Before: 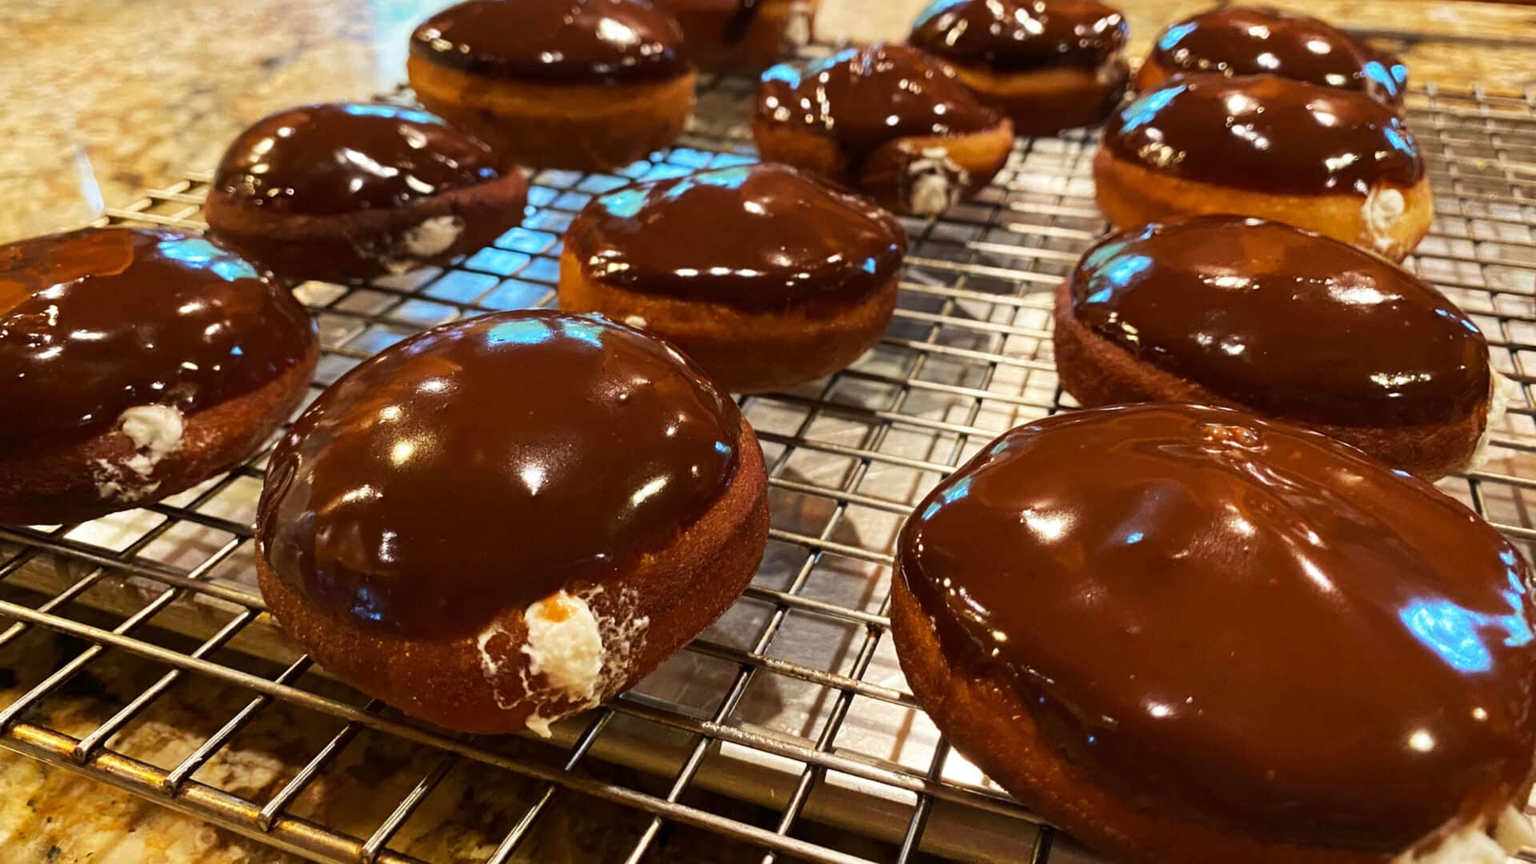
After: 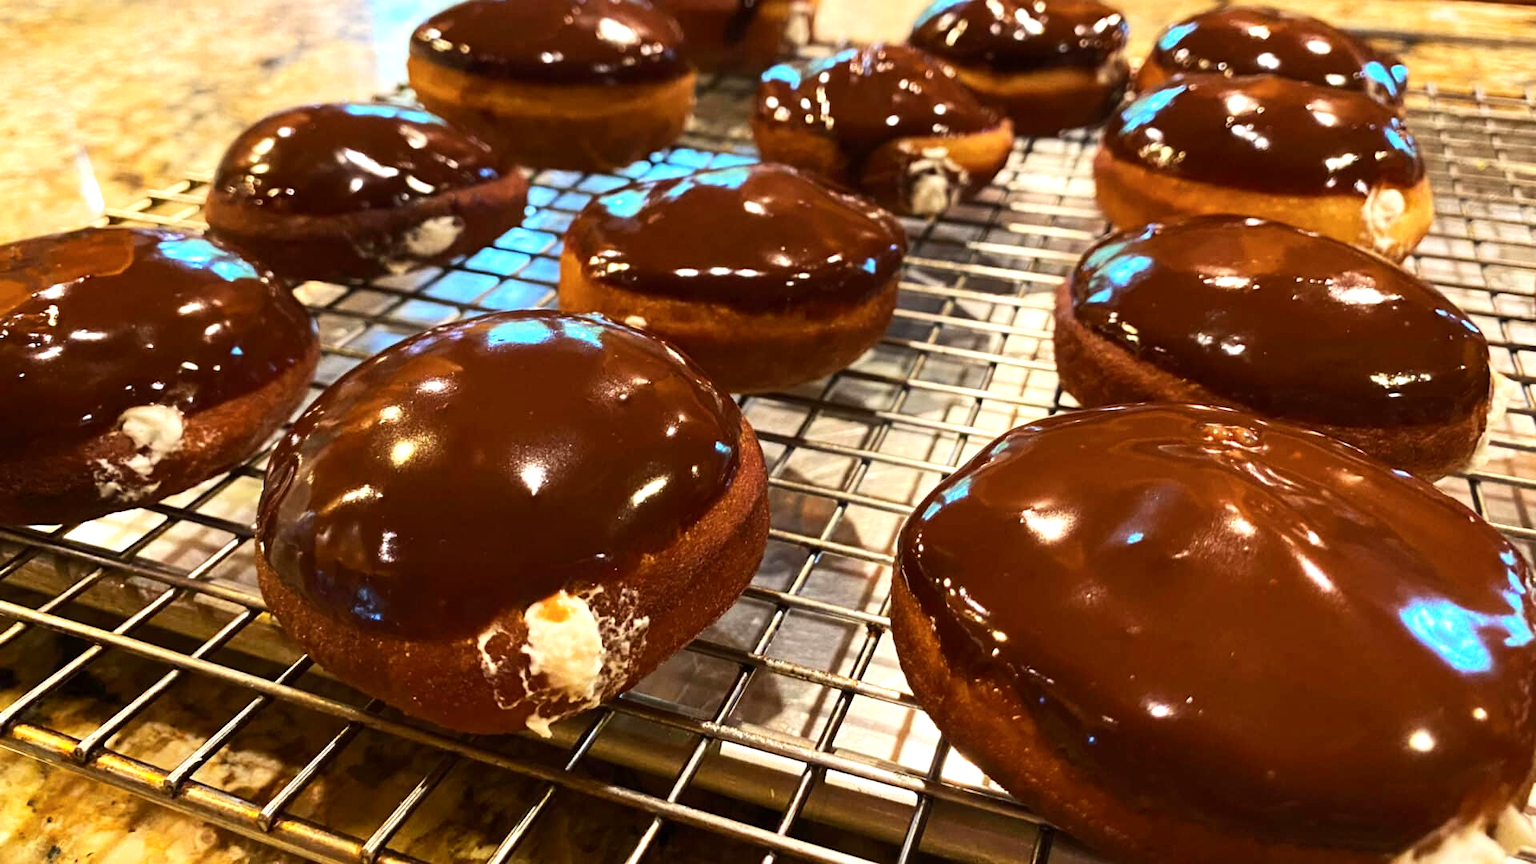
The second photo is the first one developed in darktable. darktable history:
color balance rgb: perceptual saturation grading › global saturation 0.586%, perceptual brilliance grading › global brilliance 11.427%, global vibrance 9.184%
contrast brightness saturation: contrast 0.147, brightness 0.047
